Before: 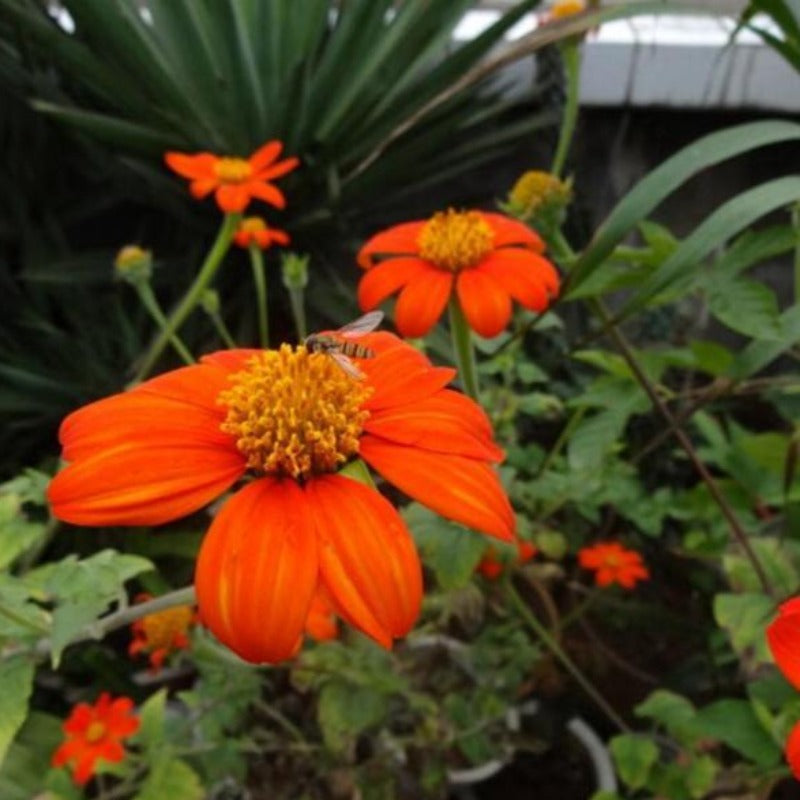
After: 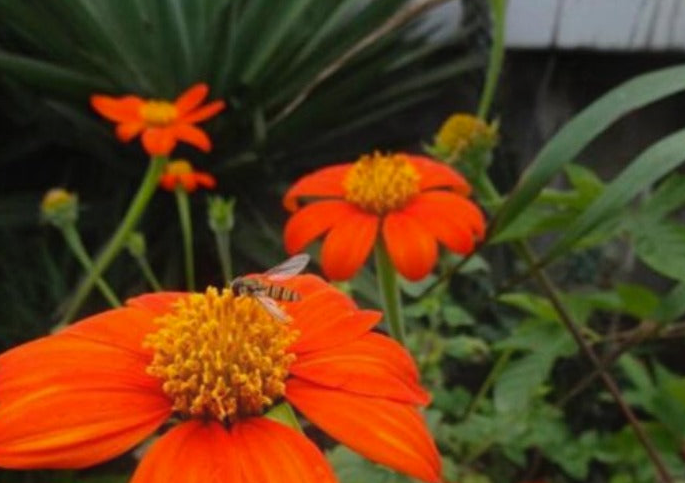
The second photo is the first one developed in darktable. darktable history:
contrast equalizer: y [[0.439, 0.44, 0.442, 0.457, 0.493, 0.498], [0.5 ×6], [0.5 ×6], [0 ×6], [0 ×6]], mix 0.59
crop and rotate: left 9.345%, top 7.22%, right 4.982%, bottom 32.331%
